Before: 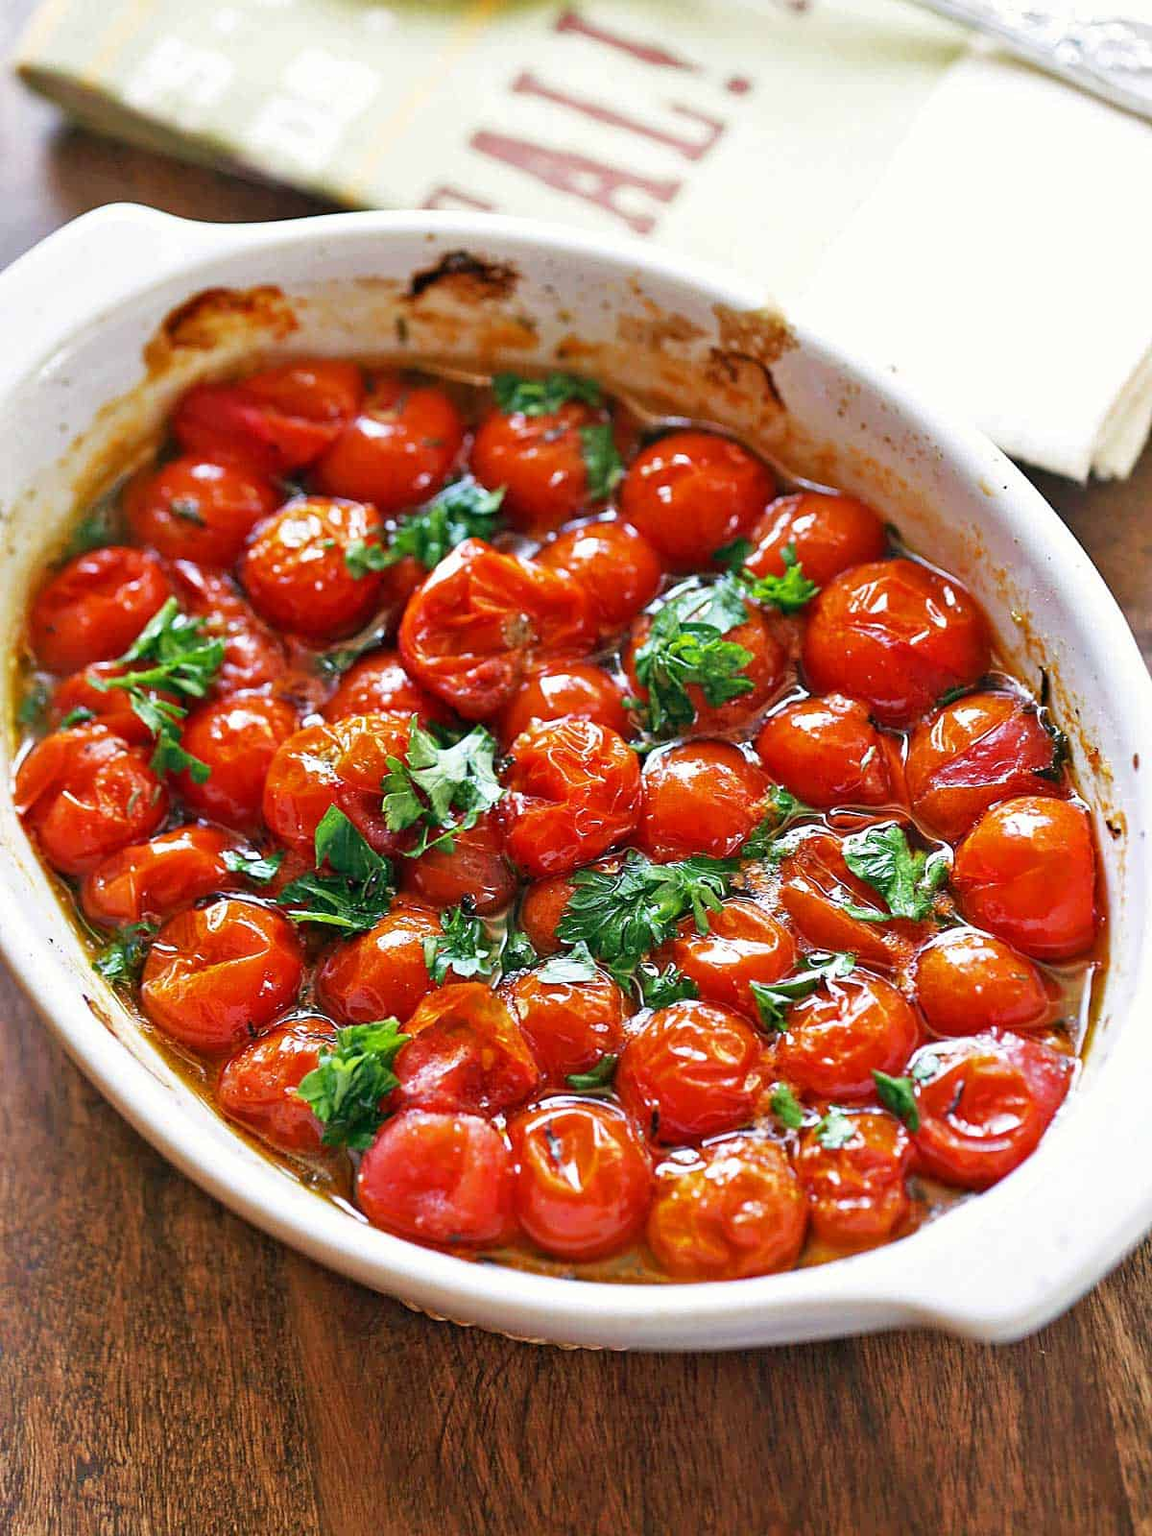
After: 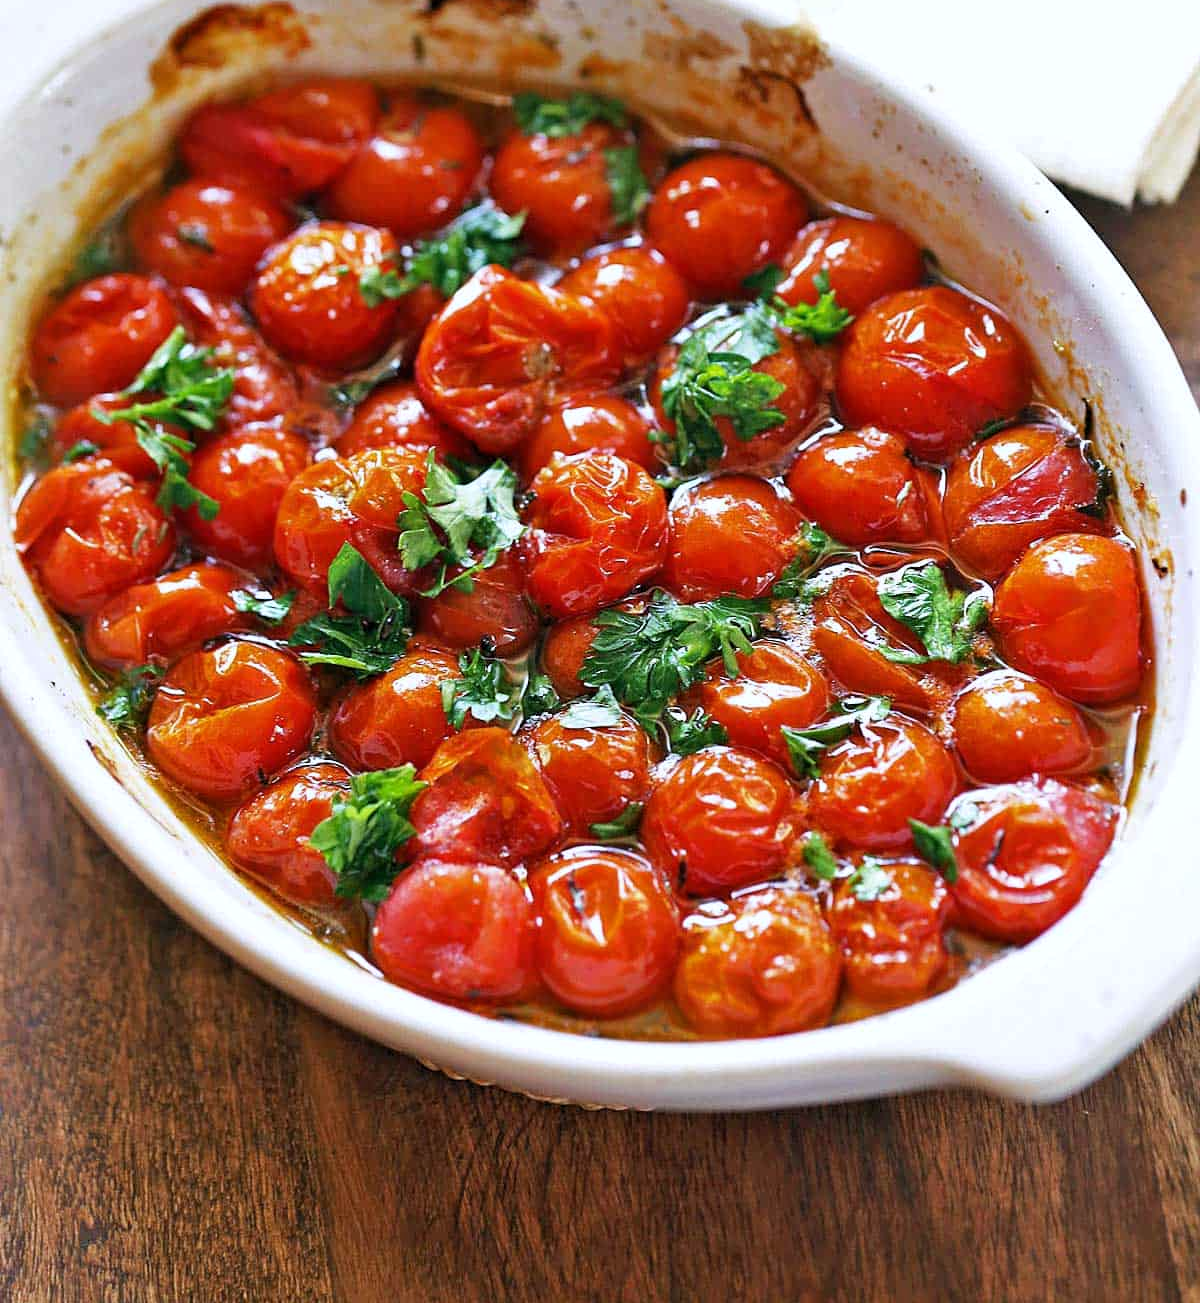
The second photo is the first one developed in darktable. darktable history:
white balance: red 0.98, blue 1.034
crop and rotate: top 18.507%
levels: mode automatic, black 0.023%, white 99.97%, levels [0.062, 0.494, 0.925]
